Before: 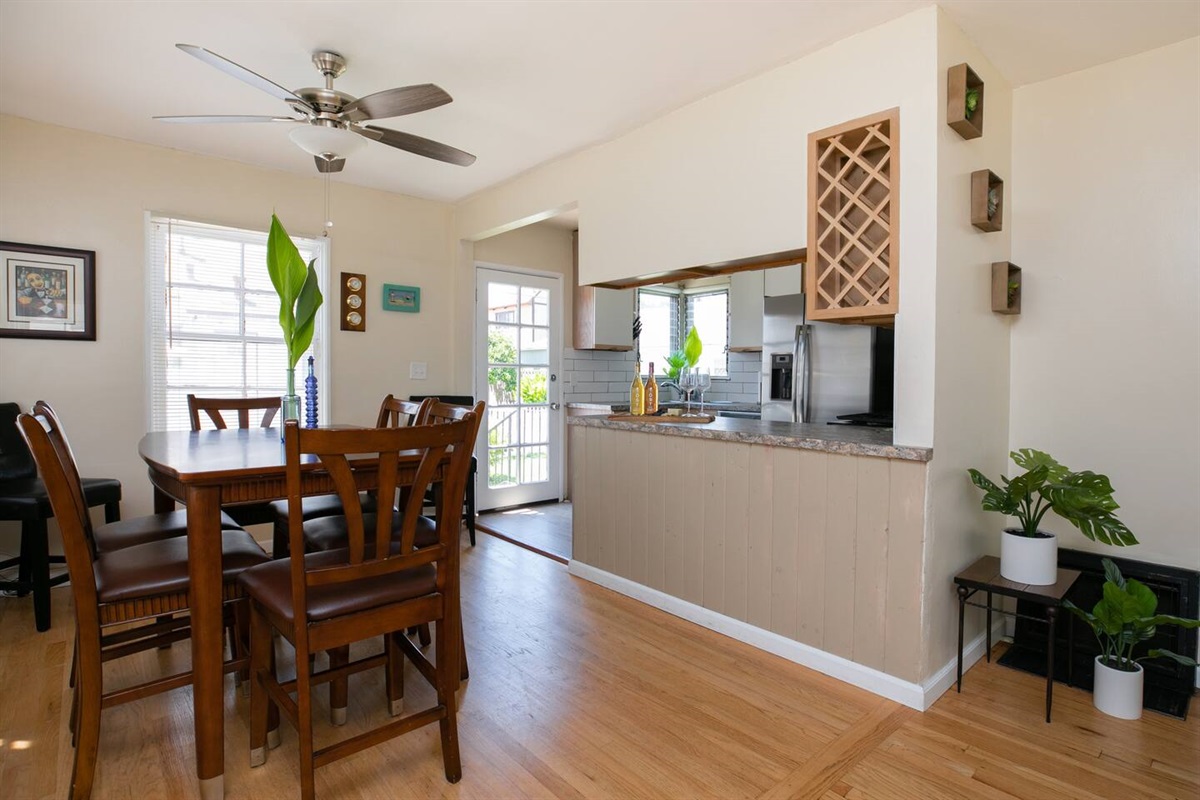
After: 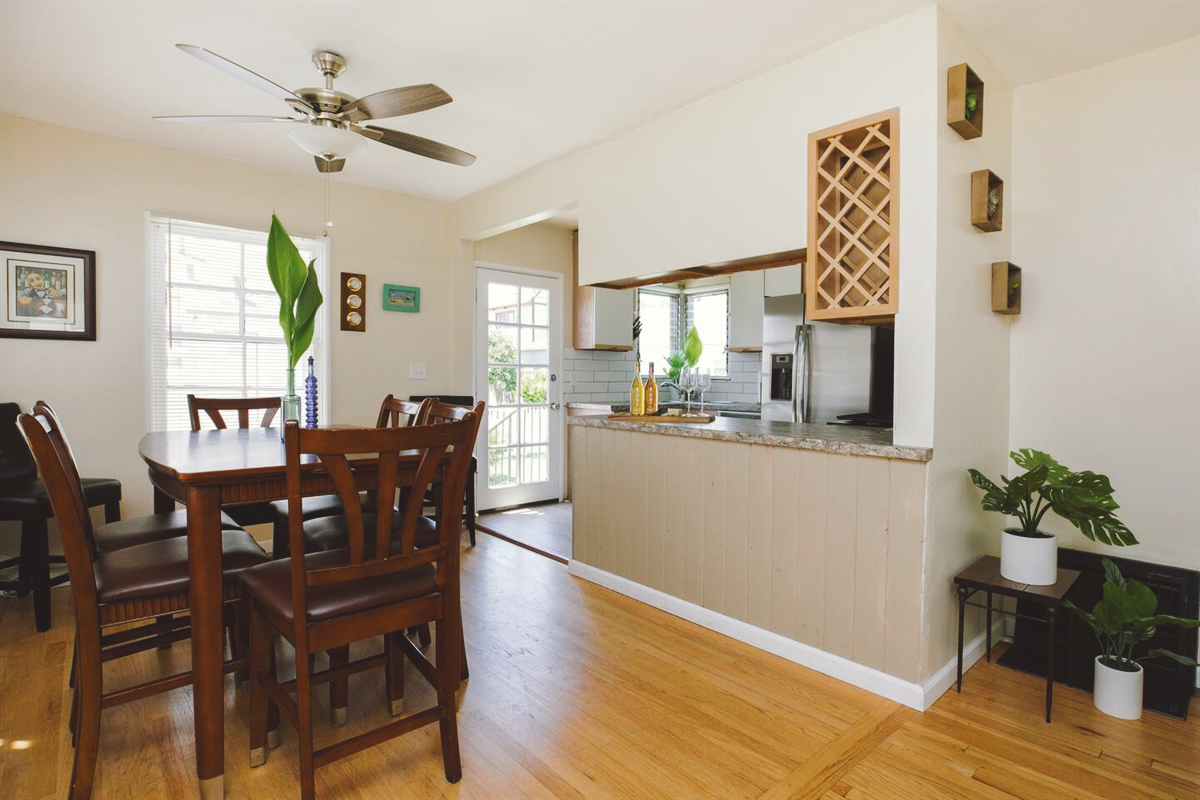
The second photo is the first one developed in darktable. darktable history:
tone curve: curves: ch0 [(0, 0) (0.003, 0.1) (0.011, 0.101) (0.025, 0.11) (0.044, 0.126) (0.069, 0.14) (0.1, 0.158) (0.136, 0.18) (0.177, 0.206) (0.224, 0.243) (0.277, 0.293) (0.335, 0.36) (0.399, 0.446) (0.468, 0.537) (0.543, 0.618) (0.623, 0.694) (0.709, 0.763) (0.801, 0.836) (0.898, 0.908) (1, 1)], preserve colors none
color look up table: target L [93.06, 90.68, 87.45, 90.26, 86.8, 75.86, 59.82, 52.03, 58.69, 50.55, 38, 21.18, 200.64, 89.42, 69.8, 71.99, 70.26, 64.71, 62.59, 55.62, 53.8, 51.75, 41.49, 35.59, 31.23, 30.23, 28.32, 13.37, 1.058, 87.18, 81.32, 76.19, 75.46, 64.97, 63.9, 54.23, 51.69, 41.94, 42.4, 35.59, 36.21, 24.2, 14.86, 9.613, 92.68, 81.76, 67.84, 54.69, 45.61], target a [-7.437, -11.06, -30.03, -15.76, -39.07, -49.11, -24.24, -40.18, -36.44, -19.89, -22.7, -18.08, 0, 4.092, 35.07, 8.778, 6.207, 6.426, 28.1, 18.64, 74.02, 74.43, 59.86, -1.285, 7.014, 24.91, 39.05, 27.32, 4.294, 21.78, 15.51, 36.01, 51.04, 24, 52.79, 76.42, 67.82, 9.552, 33.34, -0.683, 43.85, 40.53, 33.2, 16.24, -35.03, -21.08, -33.21, -8.228, -24.3], target b [15.76, 56.55, 45.37, 4.491, 17.69, 34.63, 44.58, 37.01, 14.87, 23.59, 29.64, 22.64, -0.001, 12.44, 56.54, 71.82, 49.11, 5.629, 28.08, 58.83, 25.44, 74.35, 59.06, 43.8, 8.627, 46.74, 18.78, 22.28, 1.154, -8.133, -5.889, 1.474, -27.54, -35.13, -43.56, -15.85, 11.96, -52.25, -16.21, -19.95, -50.89, -29.1, -41.29, -19.5, -5.856, -18.19, -8.716, -31.62, 0.539], num patches 49
